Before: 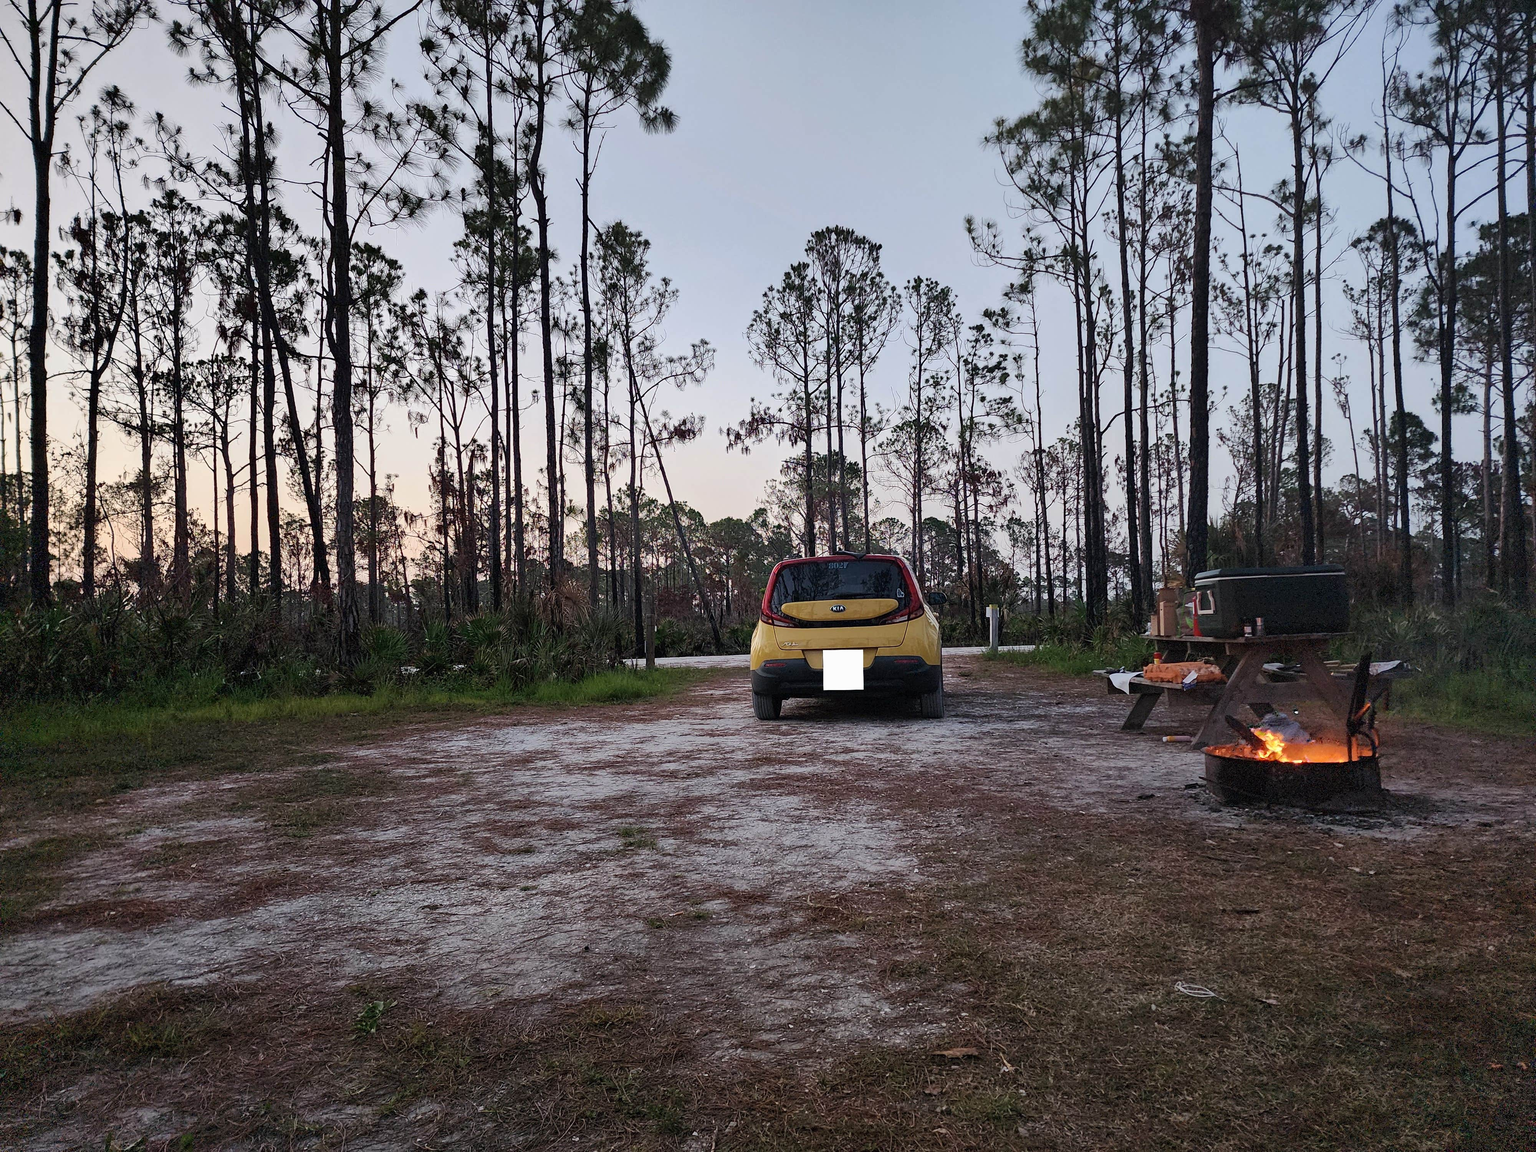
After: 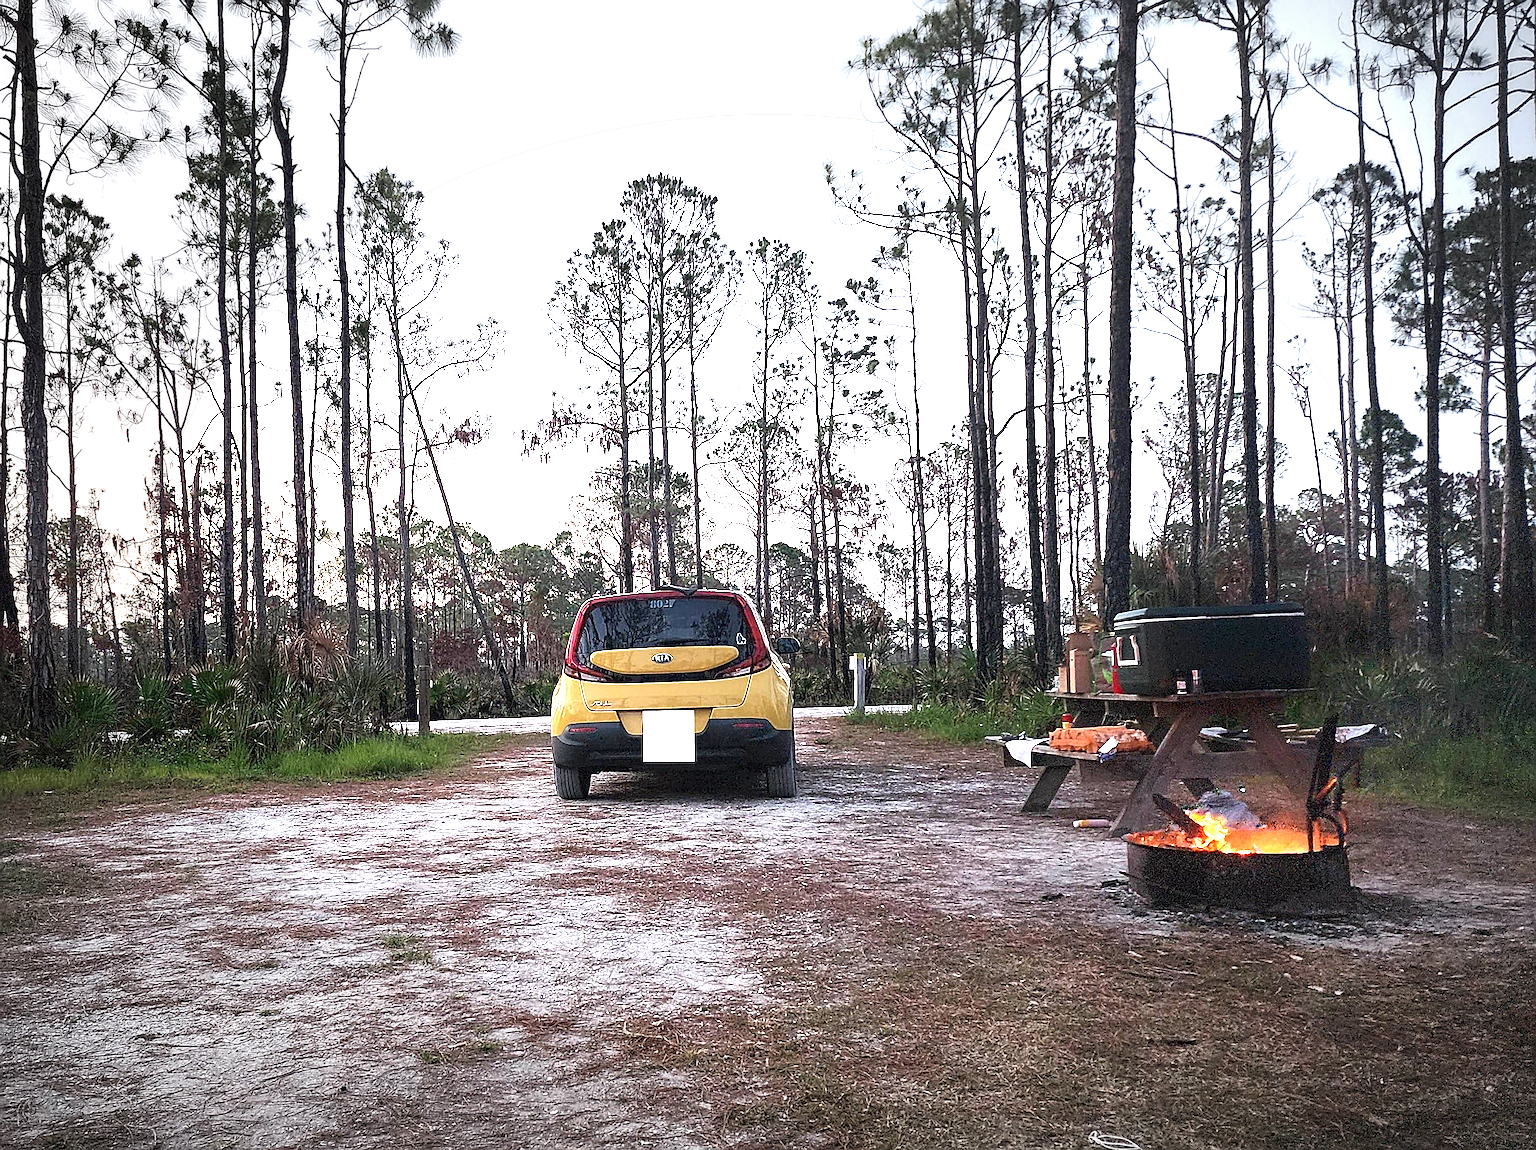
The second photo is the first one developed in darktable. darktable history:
vignetting: automatic ratio true, unbound false
exposure: exposure 1.504 EV, compensate exposure bias true, compensate highlight preservation false
crop and rotate: left 20.575%, top 7.776%, right 0.484%, bottom 13.397%
sharpen: amount 0.903
shadows and highlights: shadows -71.11, highlights 36.78, soften with gaussian
